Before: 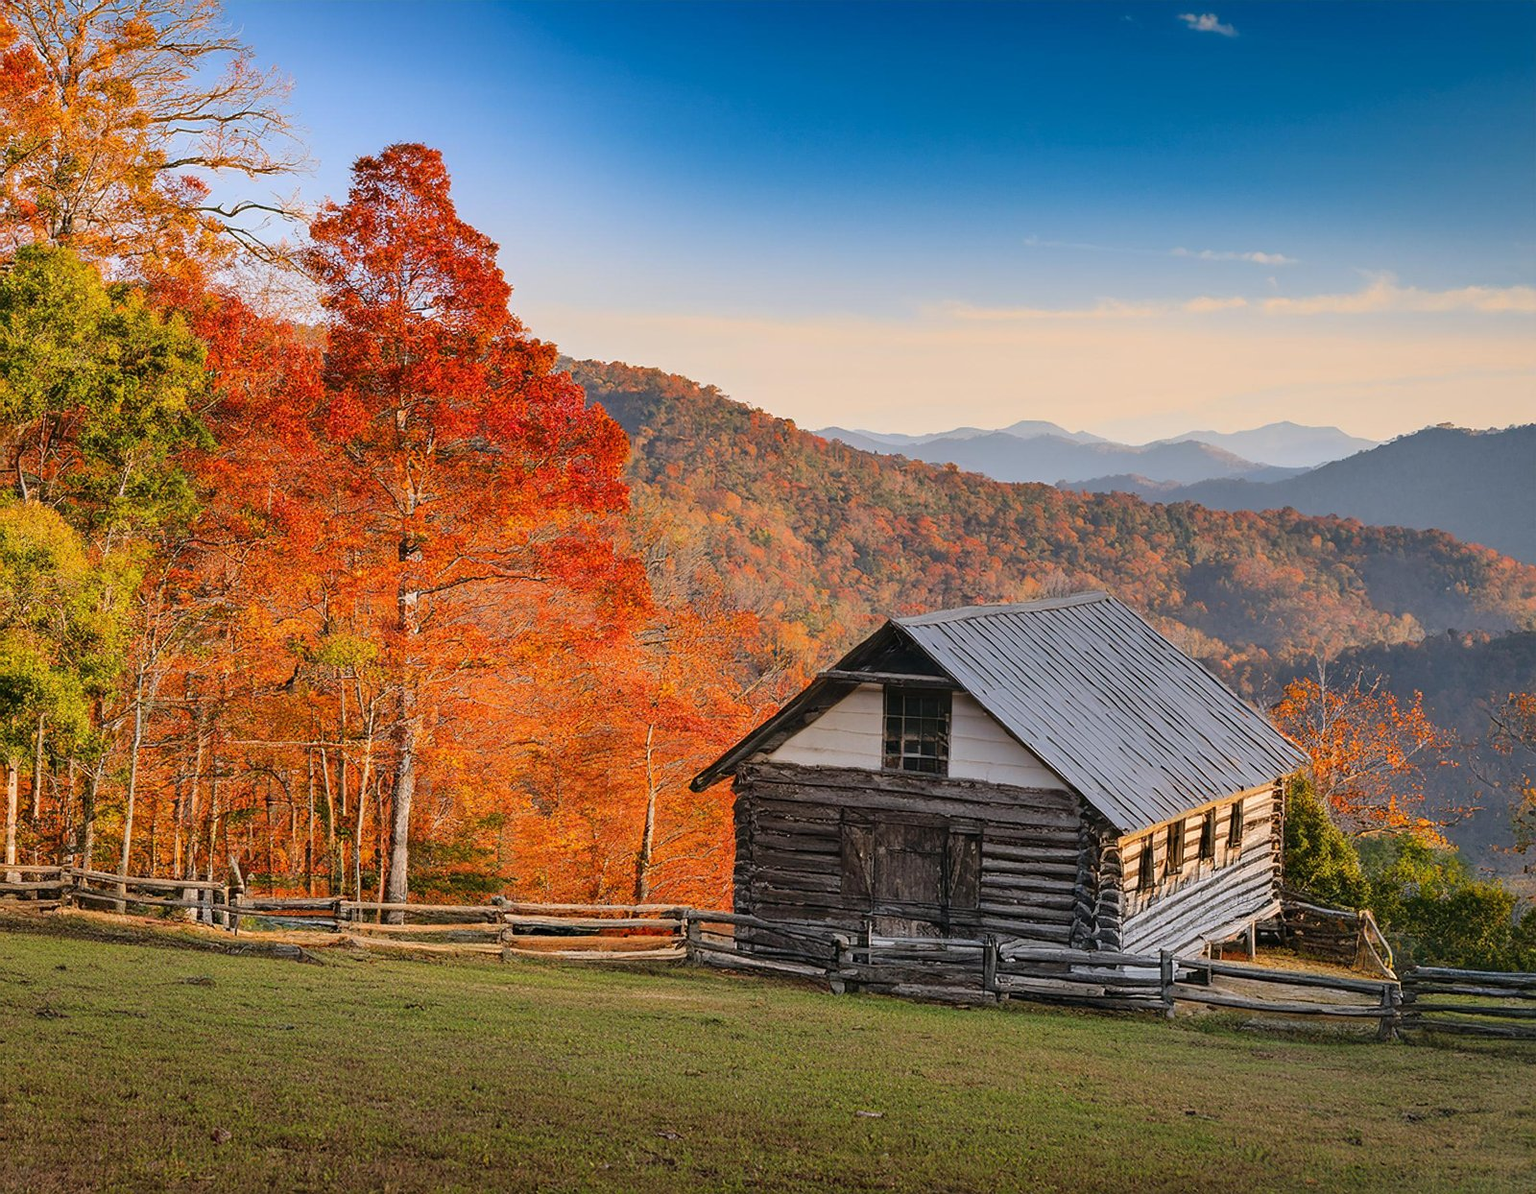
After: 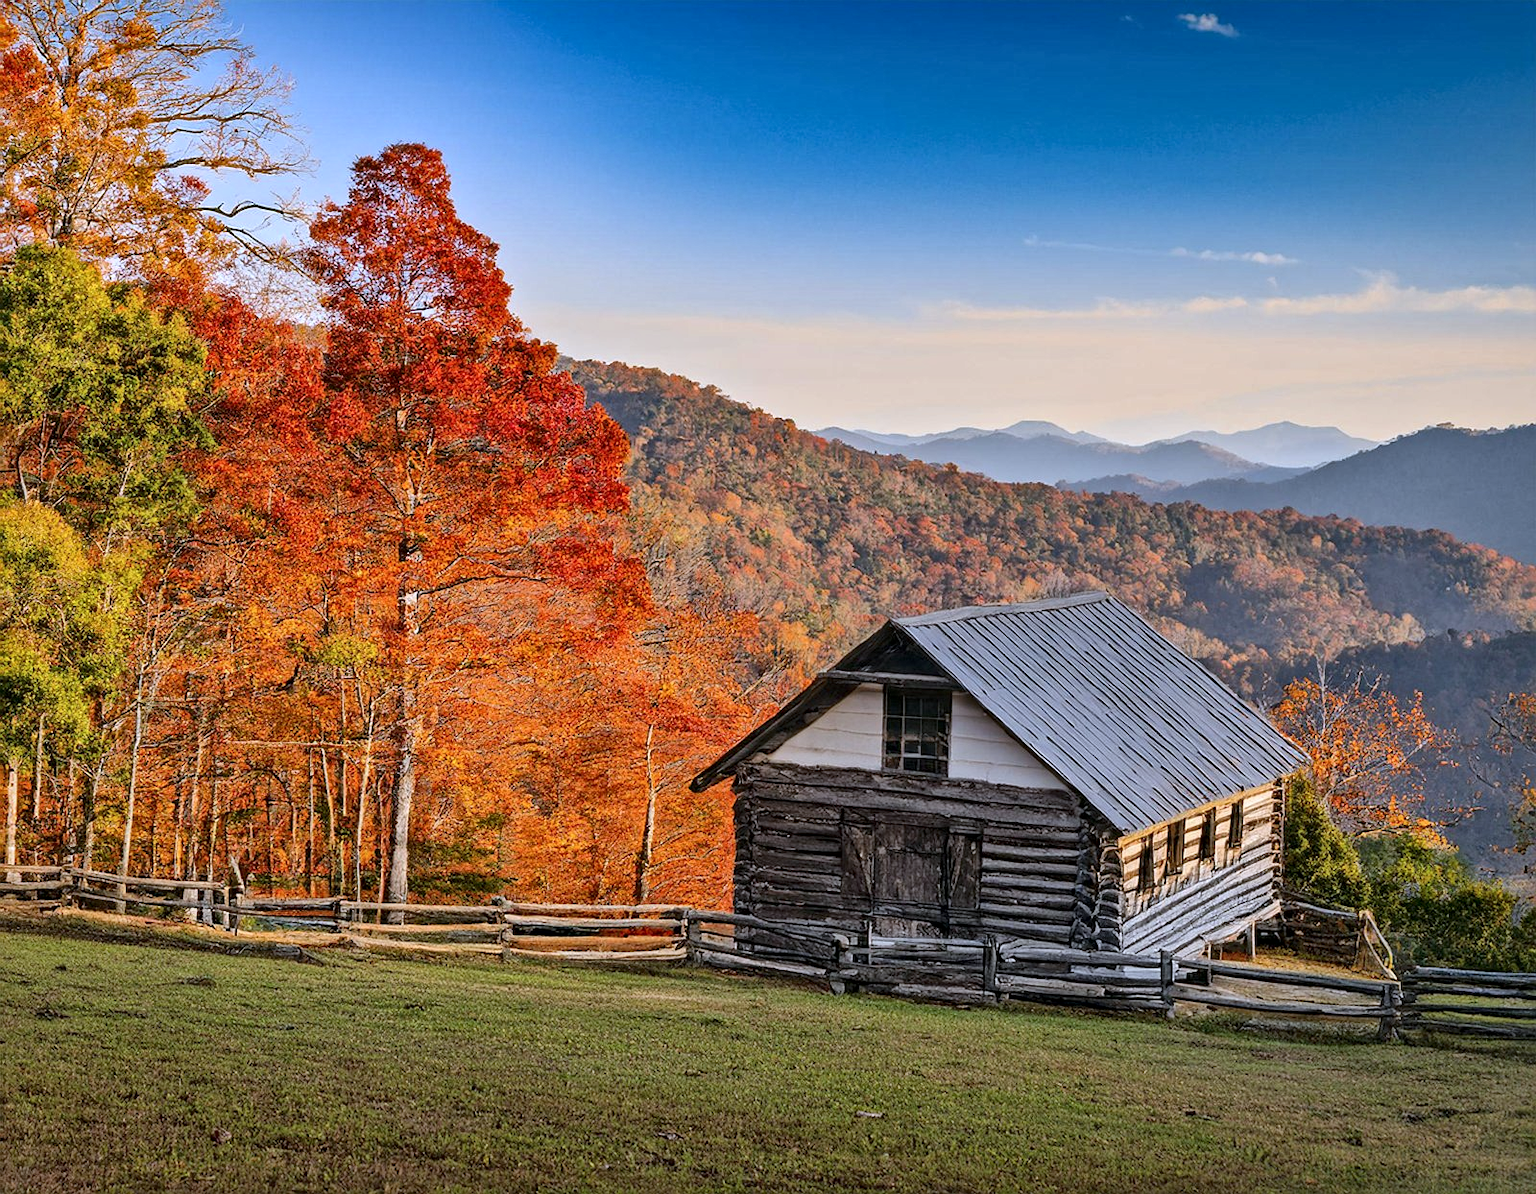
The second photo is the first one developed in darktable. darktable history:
local contrast: mode bilateral grid, contrast 20, coarseness 19, detail 163%, midtone range 0.2
white balance: red 0.954, blue 1.079
